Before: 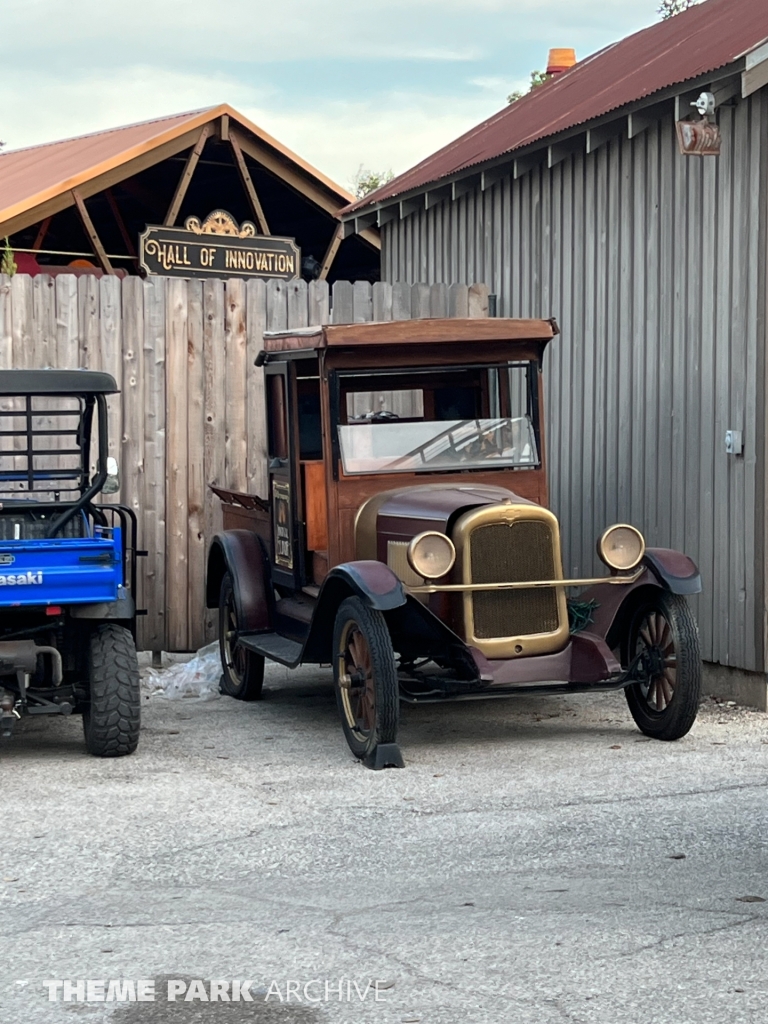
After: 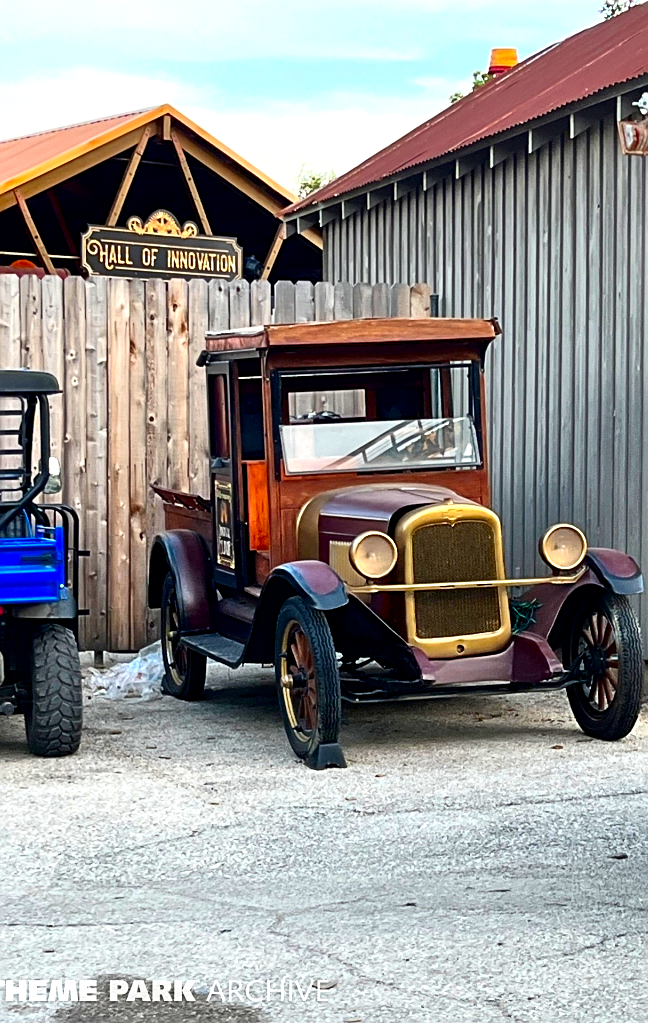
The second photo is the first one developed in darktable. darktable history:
contrast brightness saturation: contrast 0.22, brightness -0.181, saturation 0.242
color balance rgb: power › hue 329.39°, perceptual saturation grading › global saturation 30.721%, perceptual brilliance grading › global brilliance 9.552%
crop: left 7.651%, right 7.849%
tone equalizer: -7 EV 0.15 EV, -6 EV 0.623 EV, -5 EV 1.18 EV, -4 EV 1.33 EV, -3 EV 1.12 EV, -2 EV 0.6 EV, -1 EV 0.151 EV
sharpen: on, module defaults
